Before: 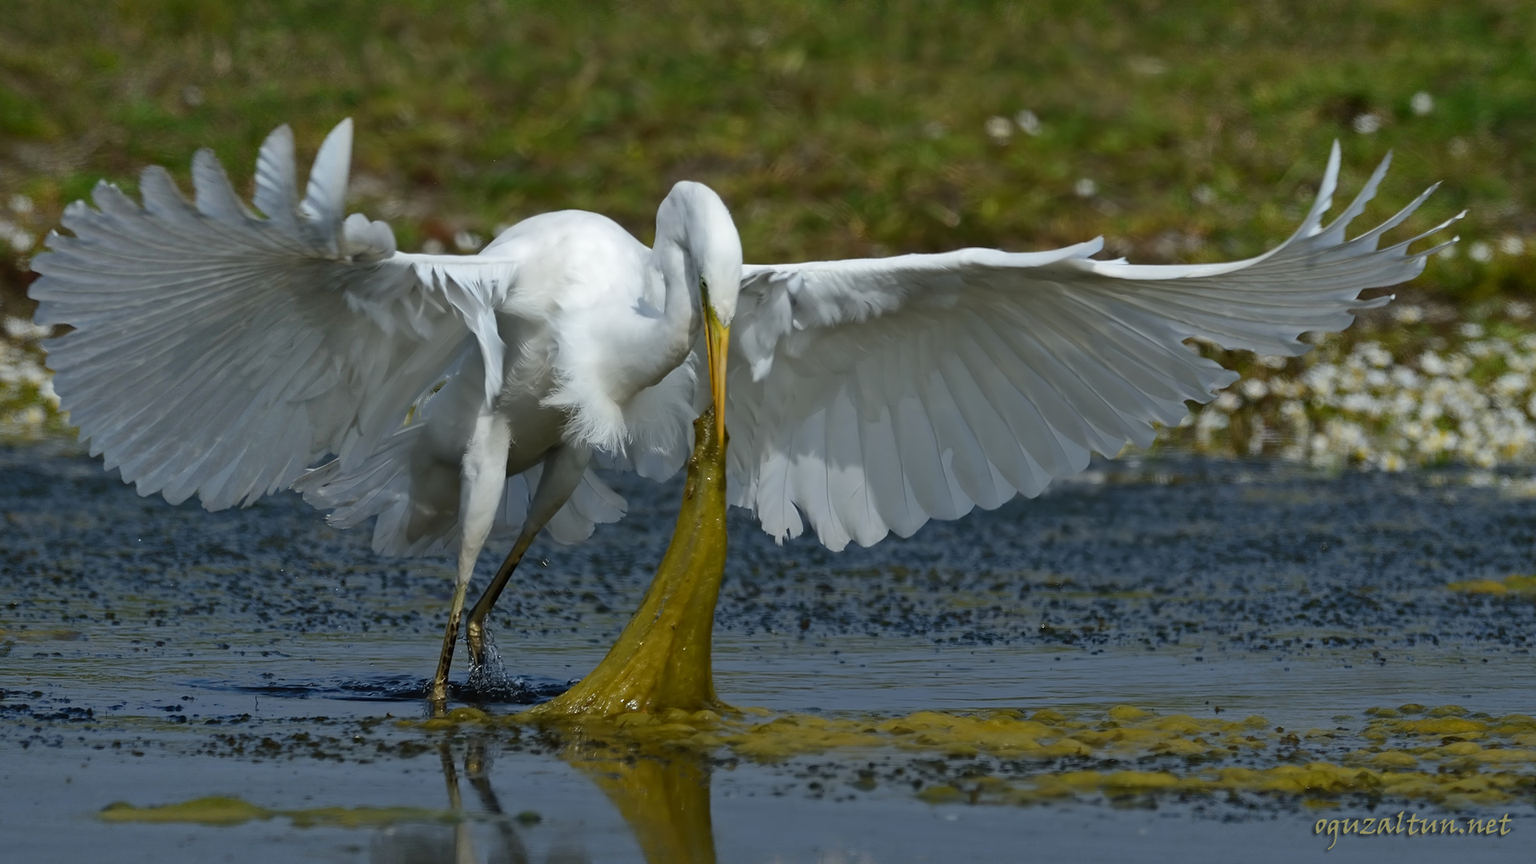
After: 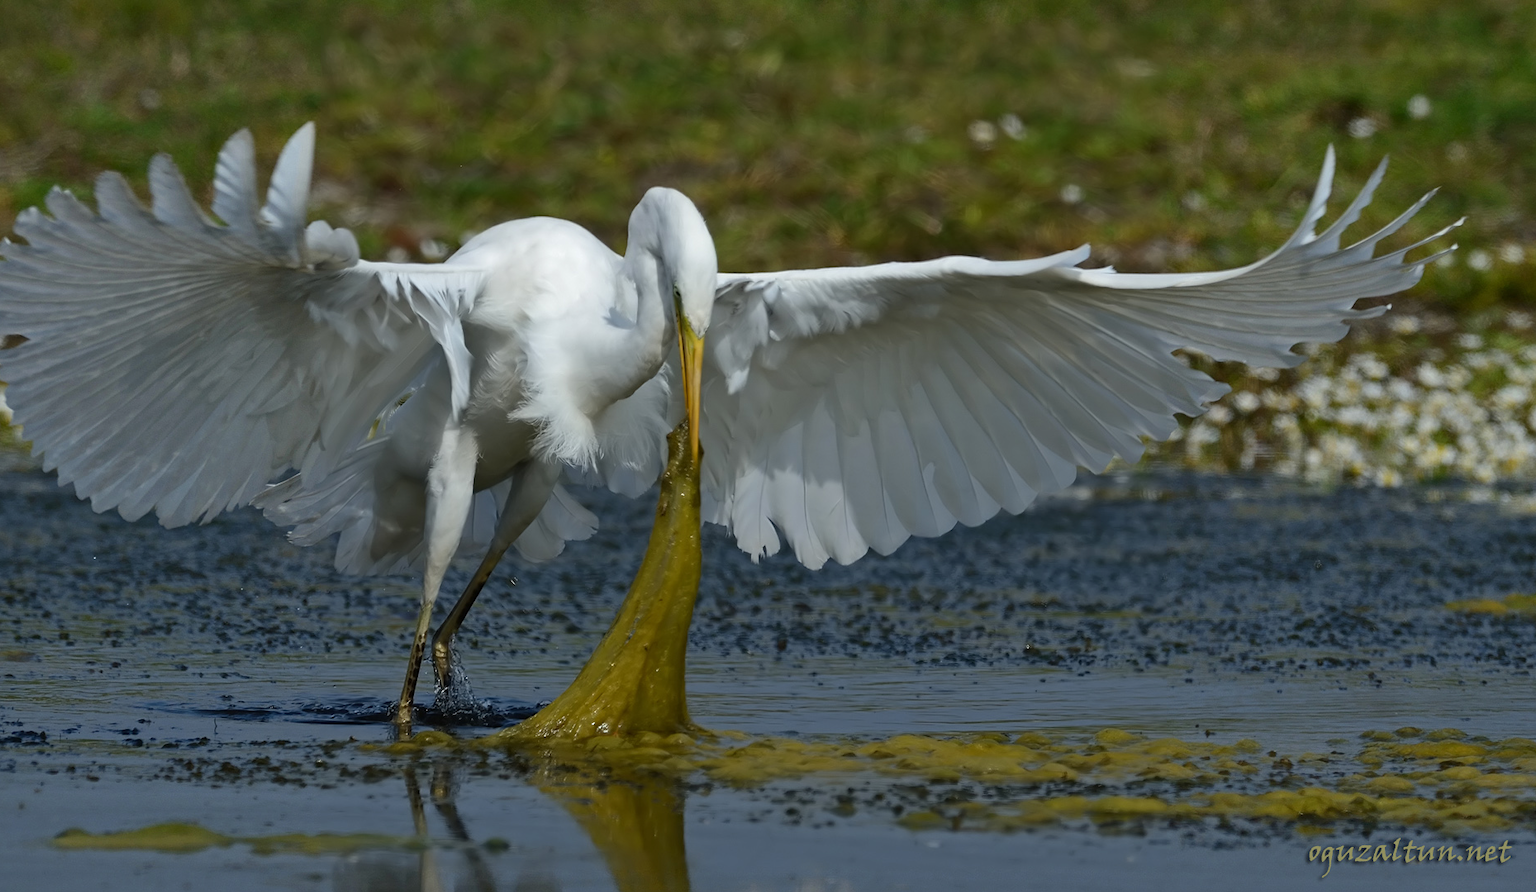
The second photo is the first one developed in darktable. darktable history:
exposure: exposure -0.063 EV, compensate highlight preservation false
crop and rotate: left 3.168%
